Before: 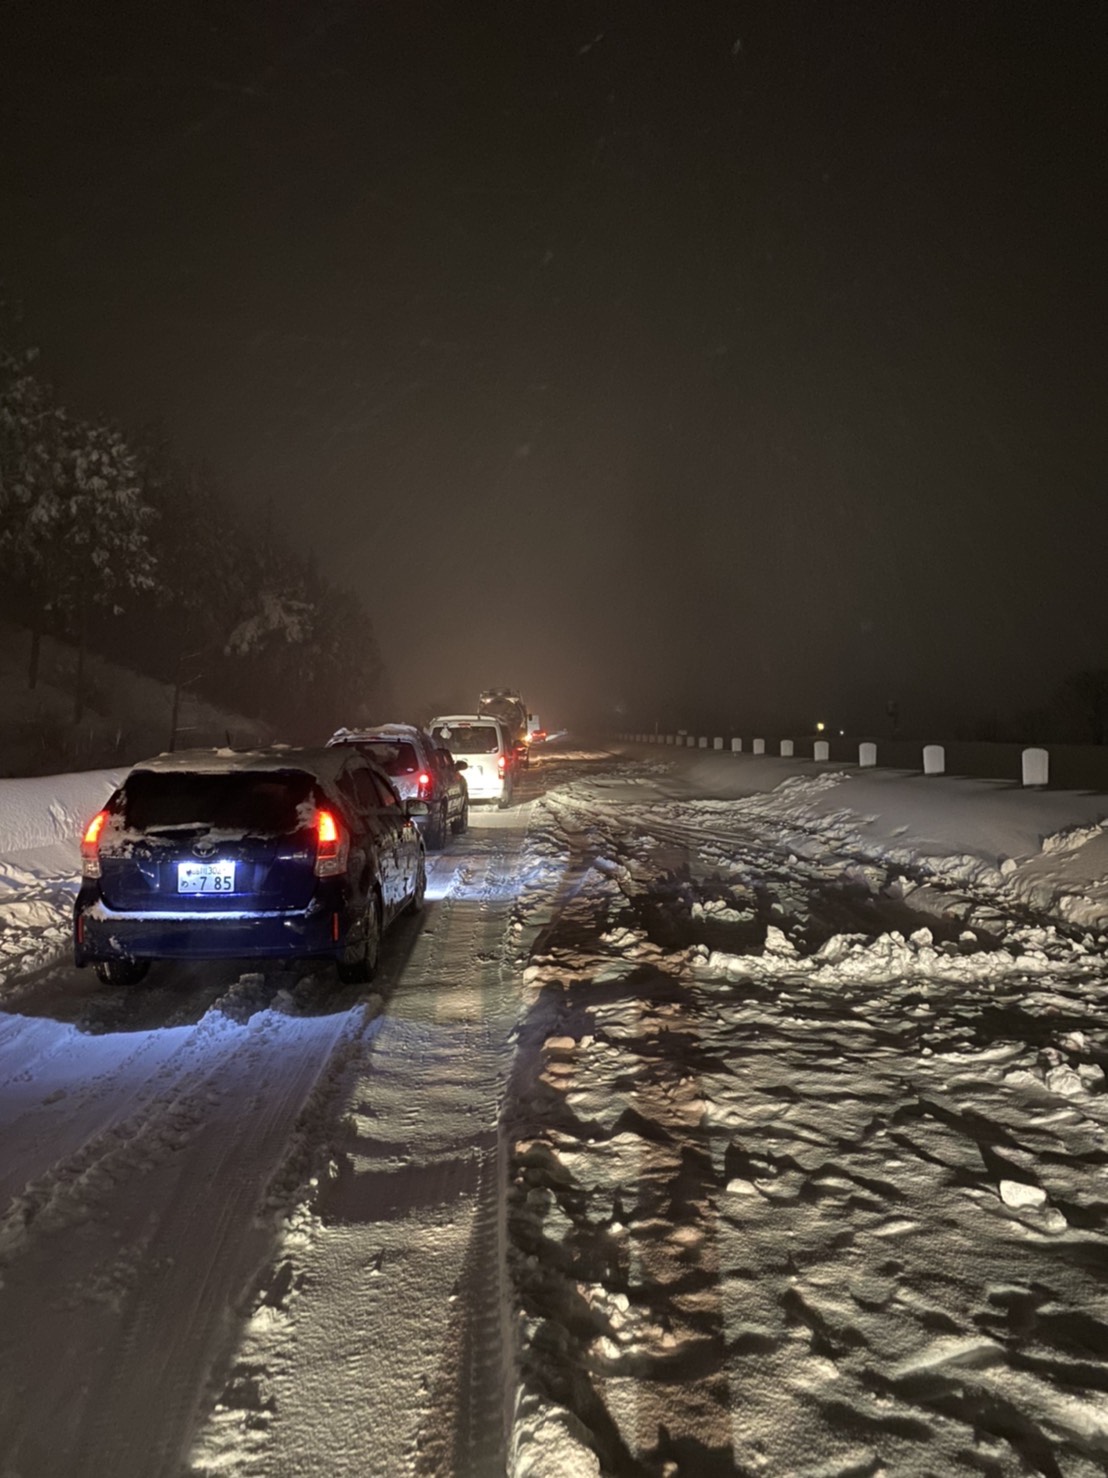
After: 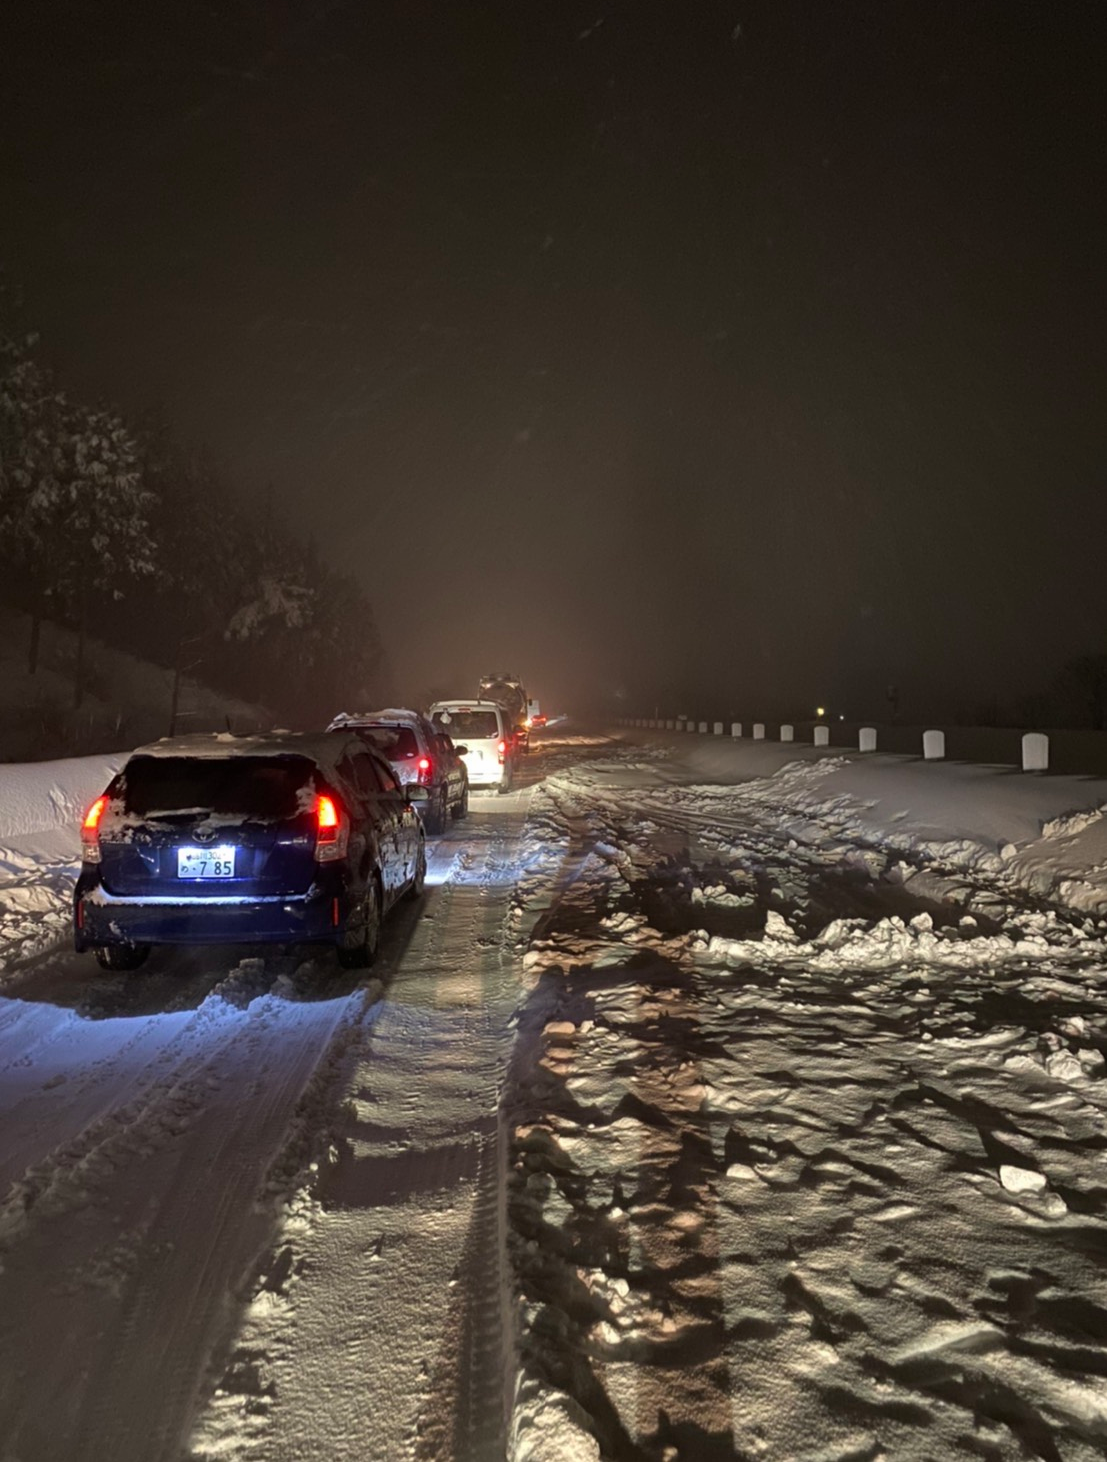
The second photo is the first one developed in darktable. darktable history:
exposure: exposure -0.041 EV, compensate highlight preservation false
tone equalizer: on, module defaults
crop: top 1.049%, right 0.001%
